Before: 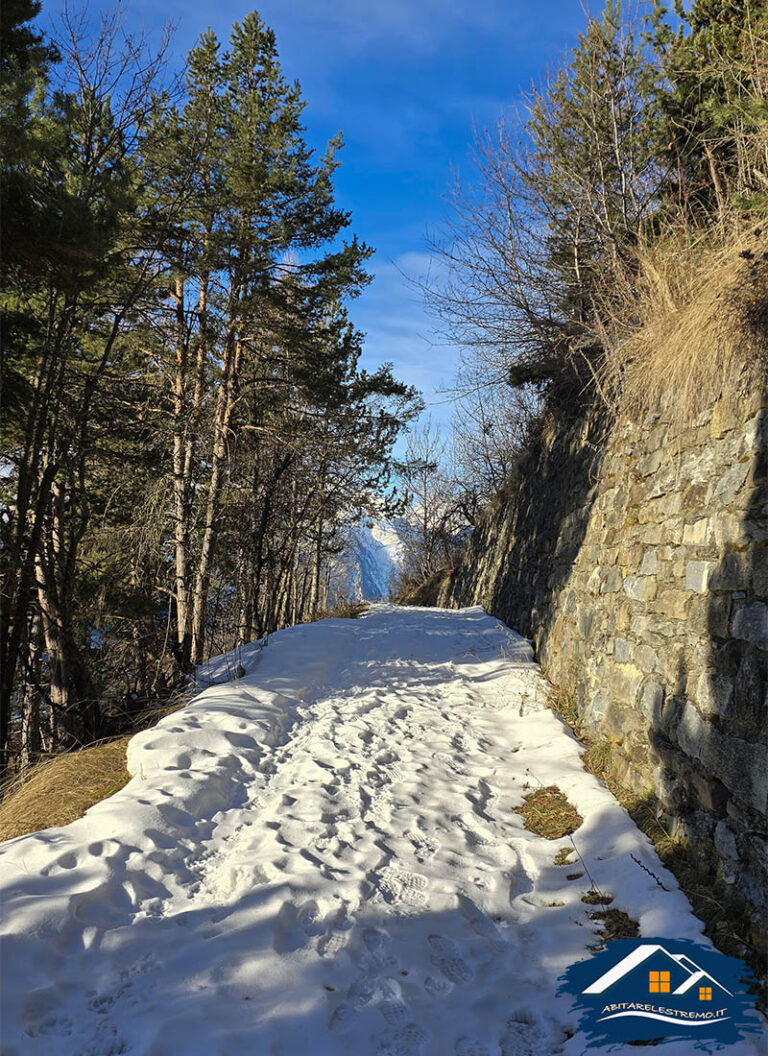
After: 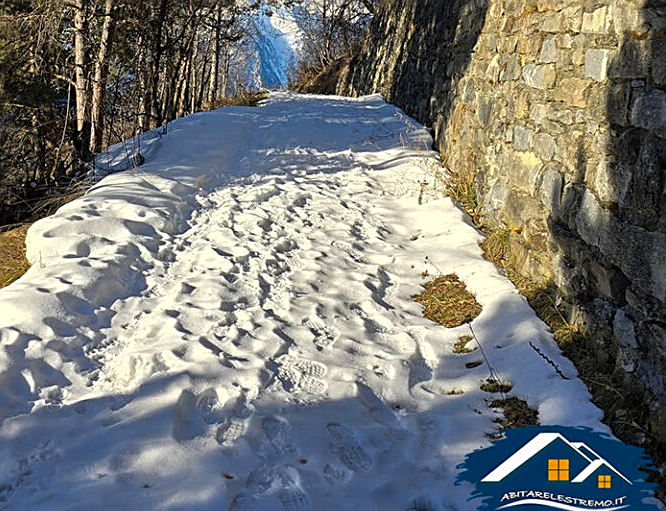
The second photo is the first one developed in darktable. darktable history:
crop and rotate: left 13.236%, top 48.563%, bottom 2.955%
sharpen: on, module defaults
local contrast: highlights 106%, shadows 98%, detail 119%, midtone range 0.2
